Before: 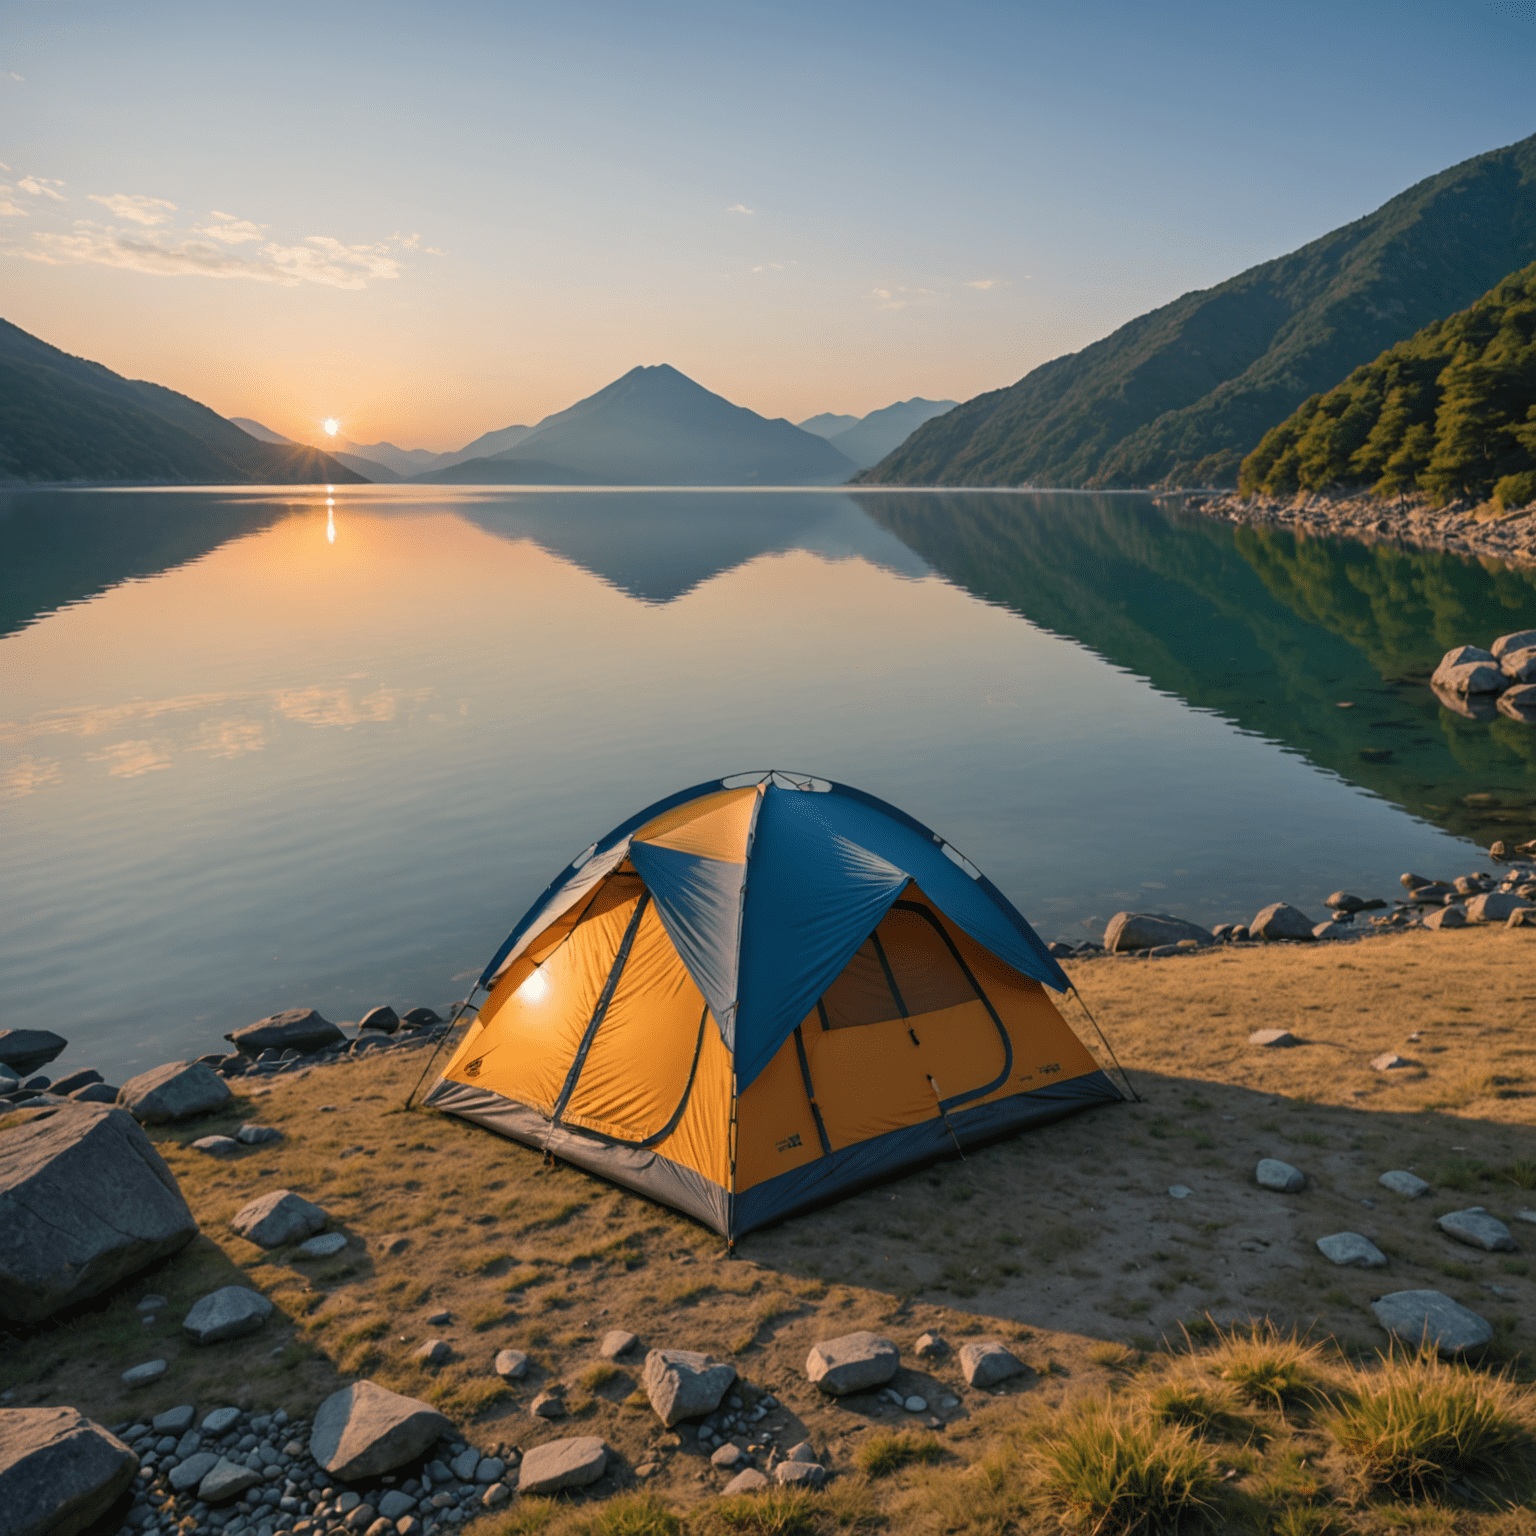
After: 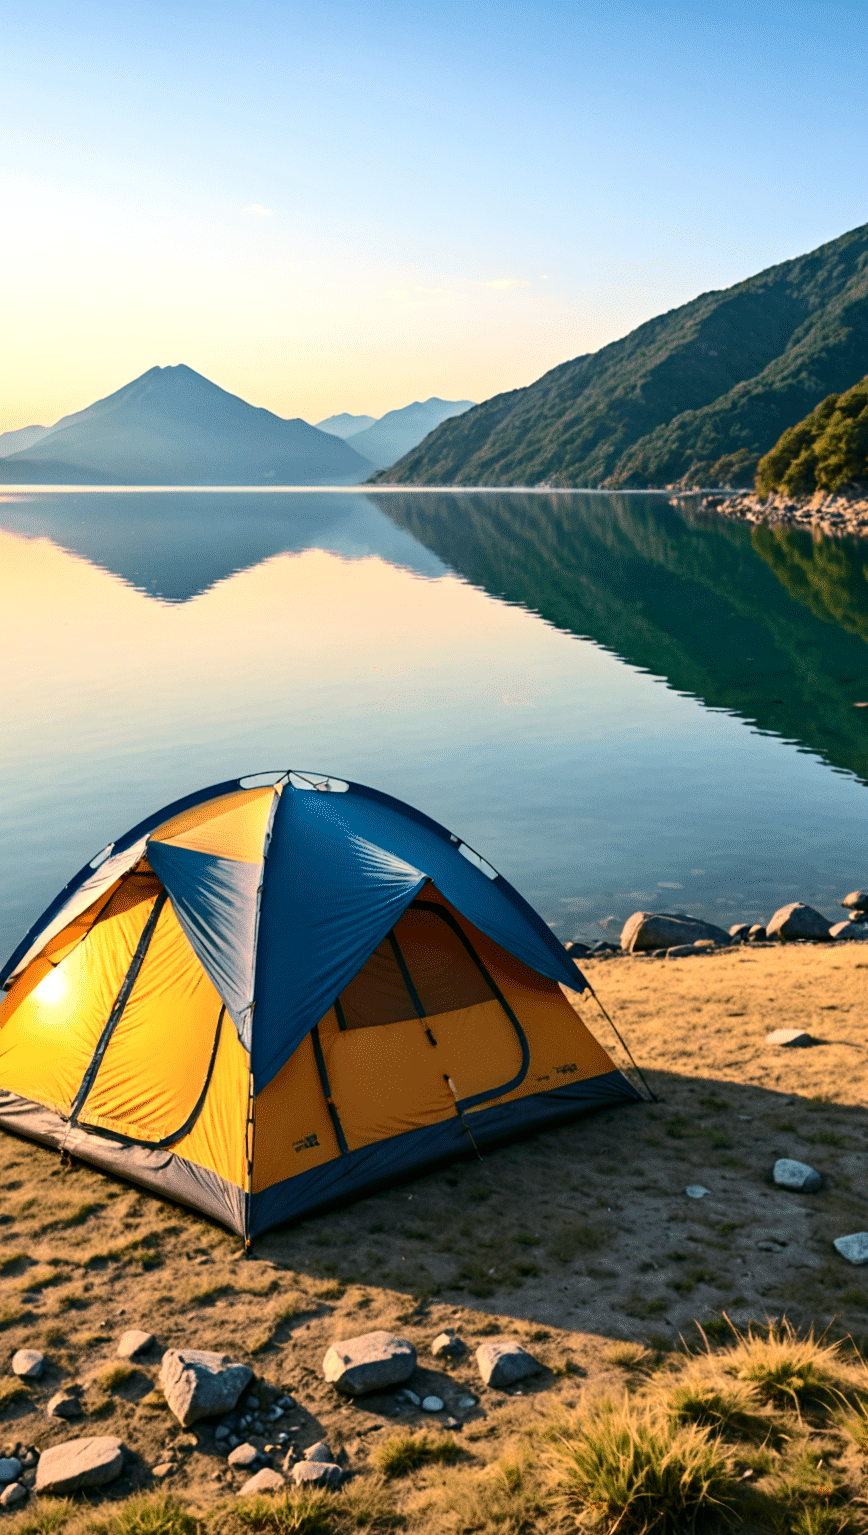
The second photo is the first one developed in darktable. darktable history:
exposure: exposure 0.61 EV, compensate exposure bias true, compensate highlight preservation false
crop: left 31.508%, top 0.02%, right 11.944%
haze removal: compatibility mode true, adaptive false
shadows and highlights: shadows -20.47, white point adjustment -1.99, highlights -35.21
tone equalizer: -8 EV -0.389 EV, -7 EV -0.369 EV, -6 EV -0.336 EV, -5 EV -0.241 EV, -3 EV 0.193 EV, -2 EV 0.304 EV, -1 EV 0.371 EV, +0 EV 0.412 EV
contrast brightness saturation: contrast 0.282
velvia: on, module defaults
